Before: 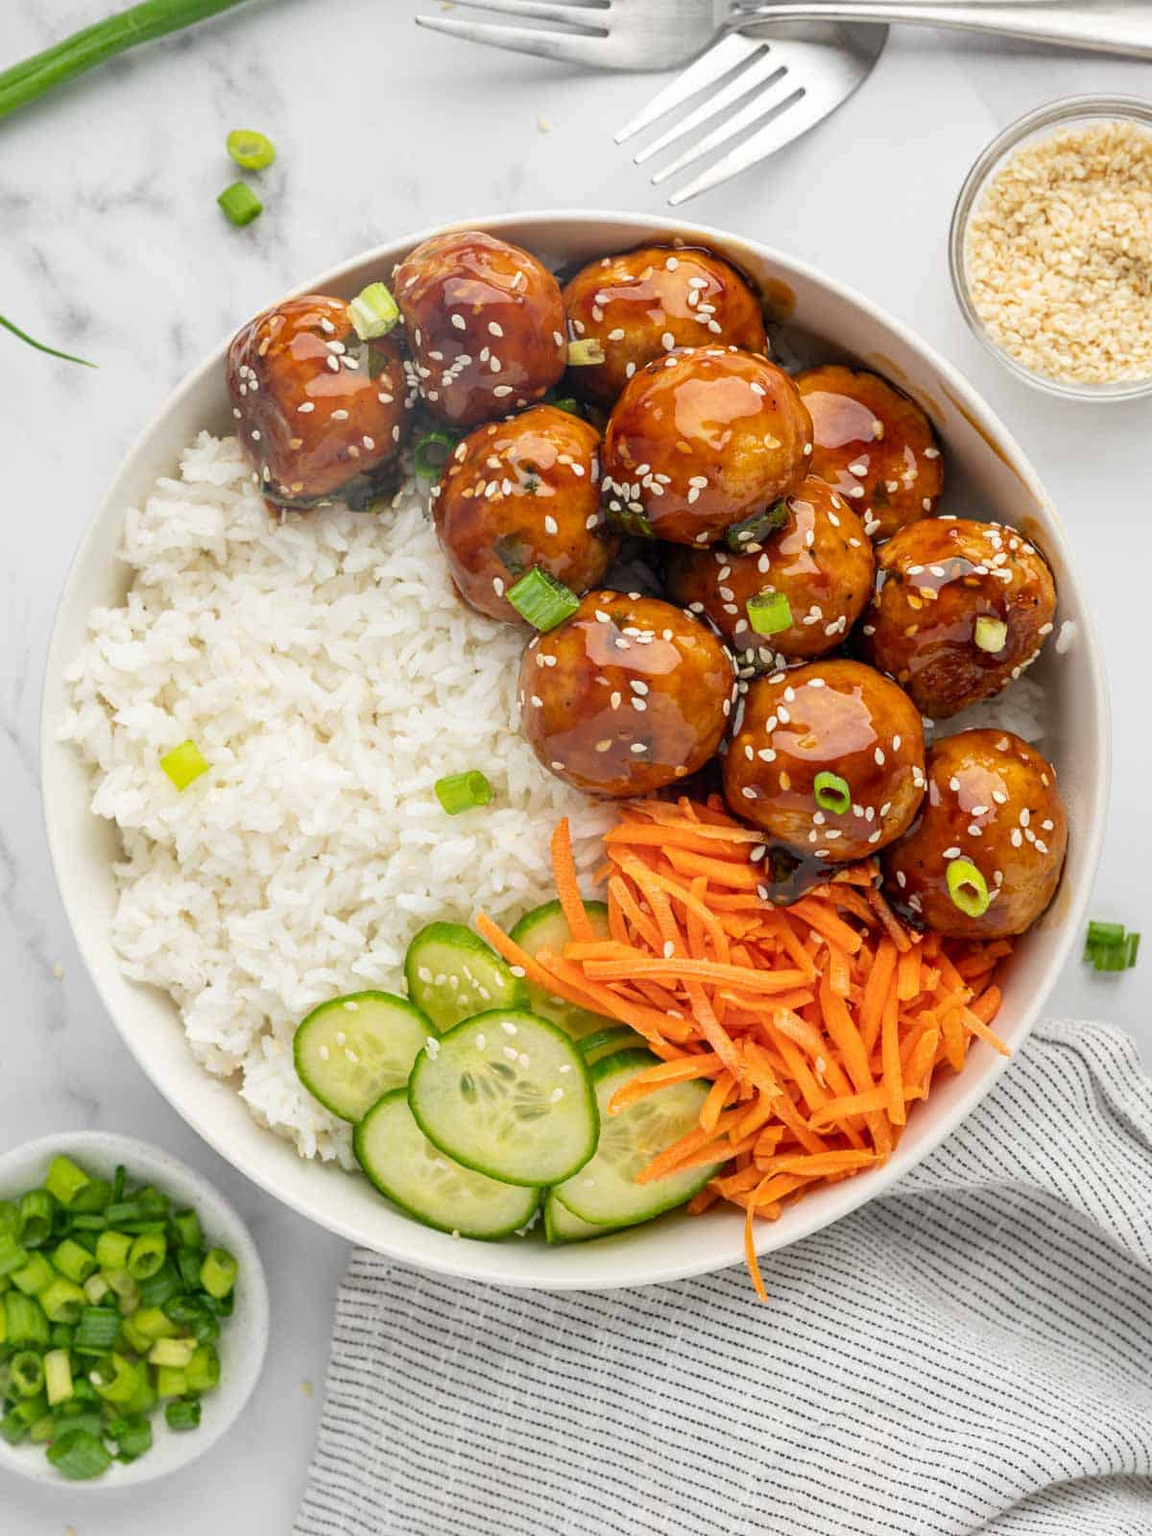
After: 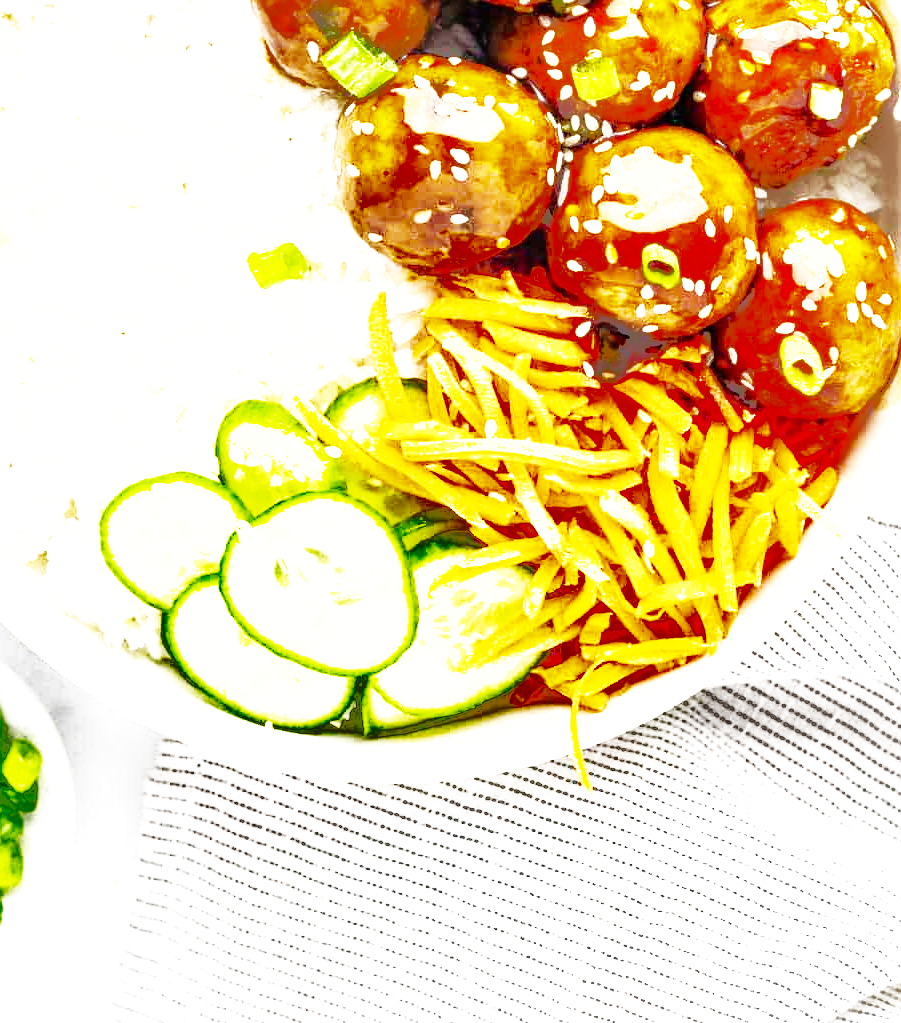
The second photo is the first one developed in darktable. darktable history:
crop and rotate: left 17.225%, top 35.037%, right 7.639%, bottom 0.999%
shadows and highlights: shadows -19, highlights -73.31
exposure: black level correction 0, exposure 1.46 EV, compensate exposure bias true, compensate highlight preservation false
base curve: curves: ch0 [(0, 0) (0.012, 0.01) (0.073, 0.168) (0.31, 0.711) (0.645, 0.957) (1, 1)], preserve colors none
